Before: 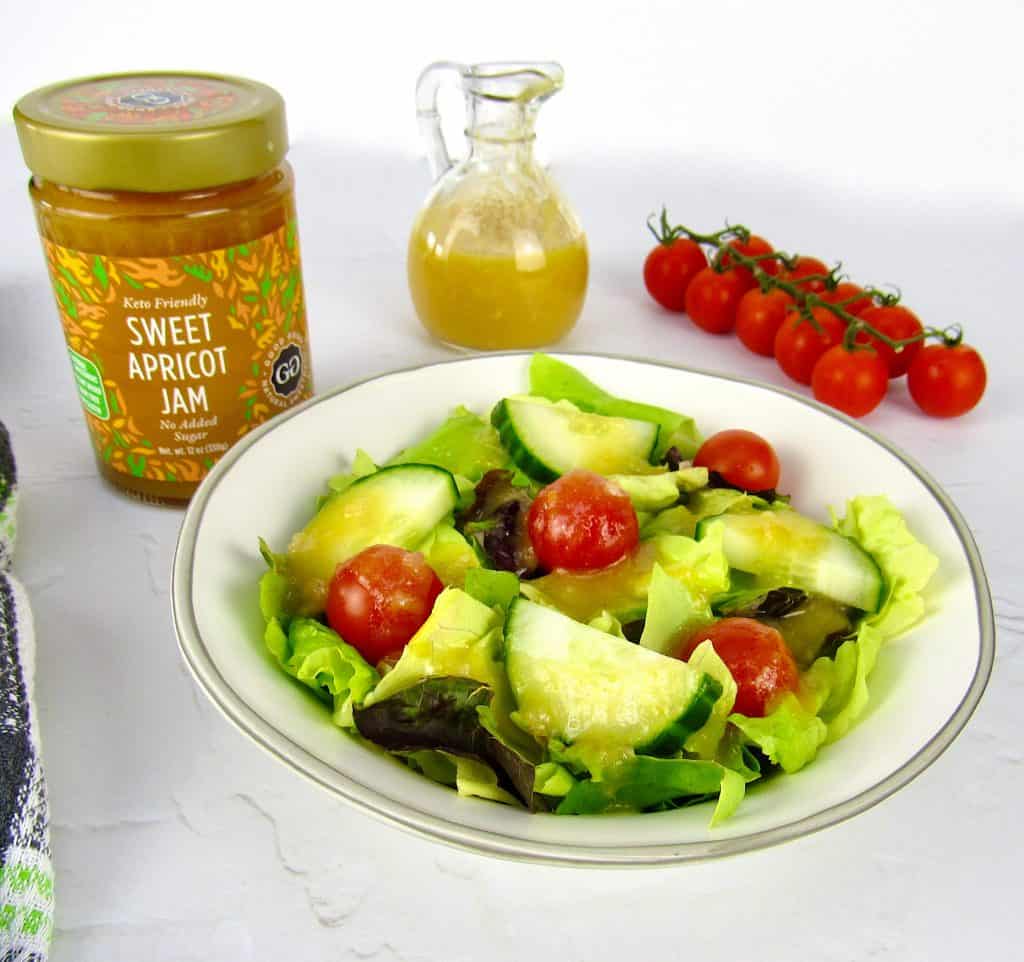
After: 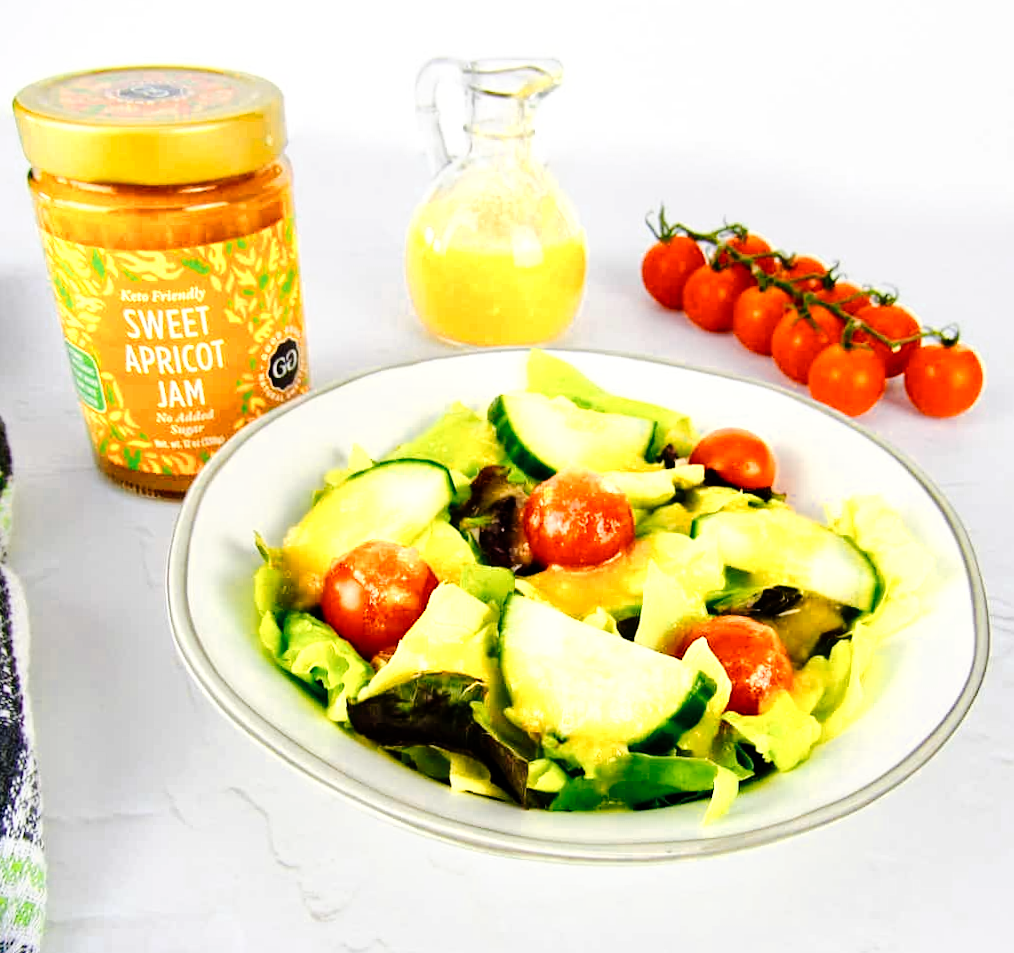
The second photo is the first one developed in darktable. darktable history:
tone curve: curves: ch0 [(0, 0) (0.003, 0) (0.011, 0.002) (0.025, 0.004) (0.044, 0.007) (0.069, 0.015) (0.1, 0.025) (0.136, 0.04) (0.177, 0.09) (0.224, 0.152) (0.277, 0.239) (0.335, 0.335) (0.399, 0.43) (0.468, 0.524) (0.543, 0.621) (0.623, 0.712) (0.709, 0.792) (0.801, 0.871) (0.898, 0.951) (1, 1)], preserve colors none
color zones: curves: ch0 [(0.018, 0.548) (0.197, 0.654) (0.425, 0.447) (0.605, 0.658) (0.732, 0.579)]; ch1 [(0.105, 0.531) (0.224, 0.531) (0.386, 0.39) (0.618, 0.456) (0.732, 0.456) (0.956, 0.421)]; ch2 [(0.039, 0.583) (0.215, 0.465) (0.399, 0.544) (0.465, 0.548) (0.614, 0.447) (0.724, 0.43) (0.882, 0.623) (0.956, 0.632)]
crop and rotate: angle -0.5°
haze removal: compatibility mode true, adaptive false
